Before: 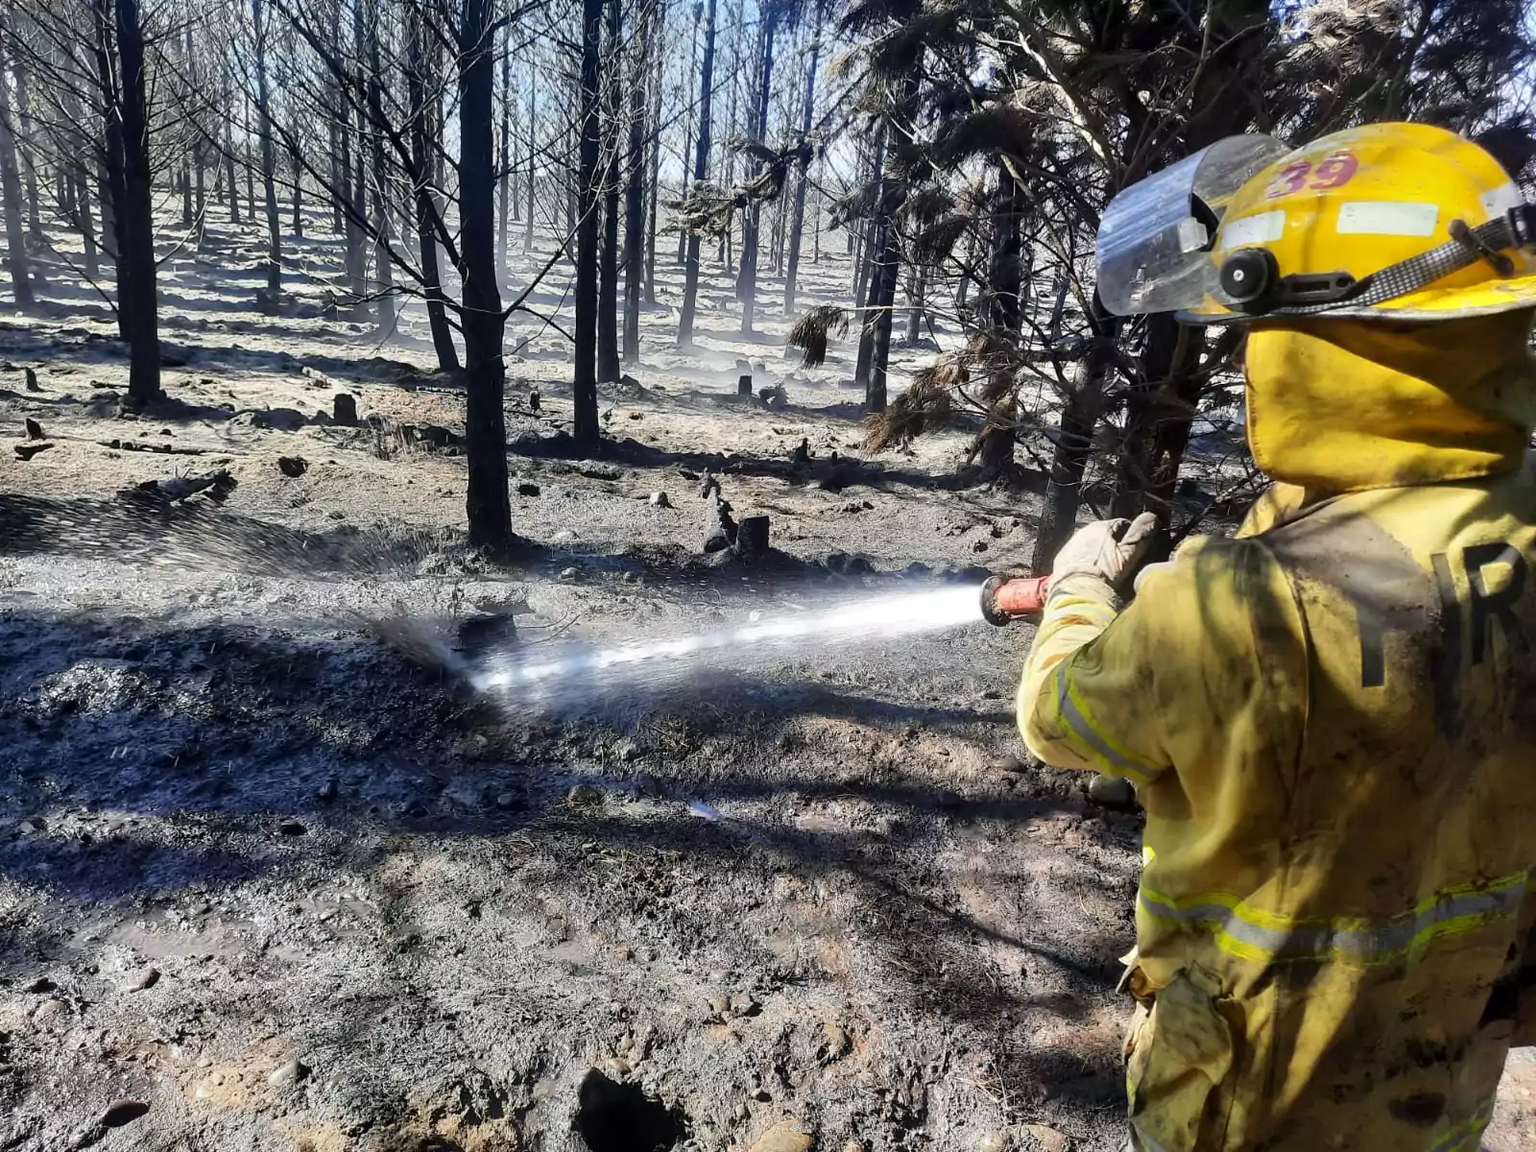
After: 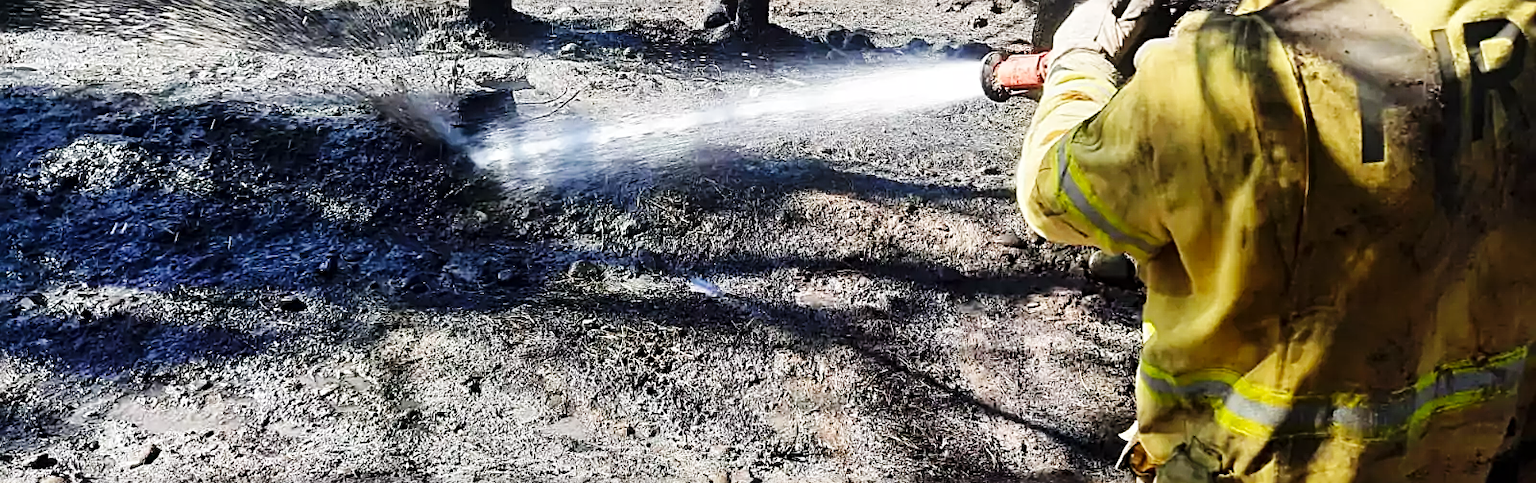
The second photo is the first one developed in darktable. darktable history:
crop: top 45.551%, bottom 12.262%
base curve: curves: ch0 [(0, 0) (0.032, 0.025) (0.121, 0.166) (0.206, 0.329) (0.605, 0.79) (1, 1)], preserve colors none
sharpen: radius 2.584, amount 0.688
